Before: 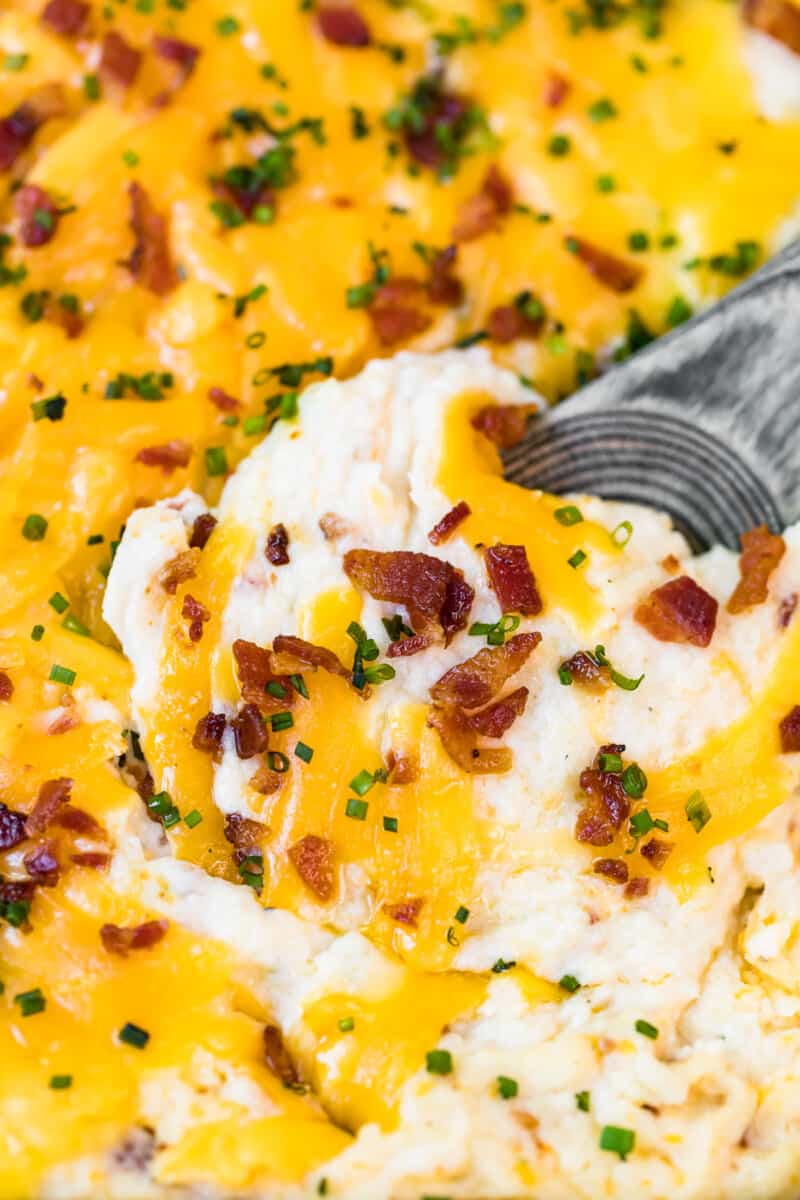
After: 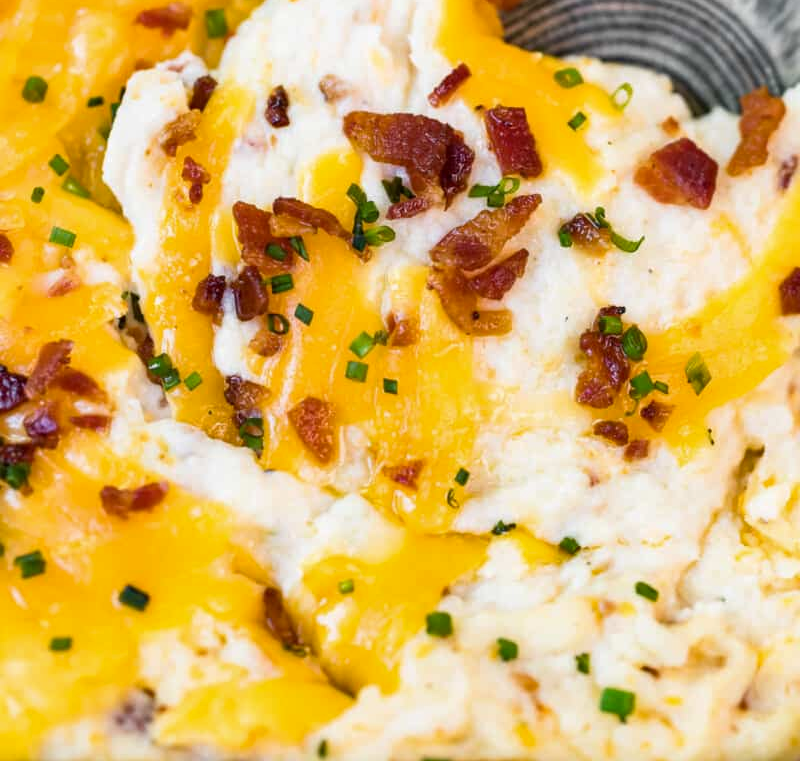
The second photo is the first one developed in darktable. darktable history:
shadows and highlights: shadows 36.57, highlights -26.69, soften with gaussian
crop and rotate: top 36.508%
